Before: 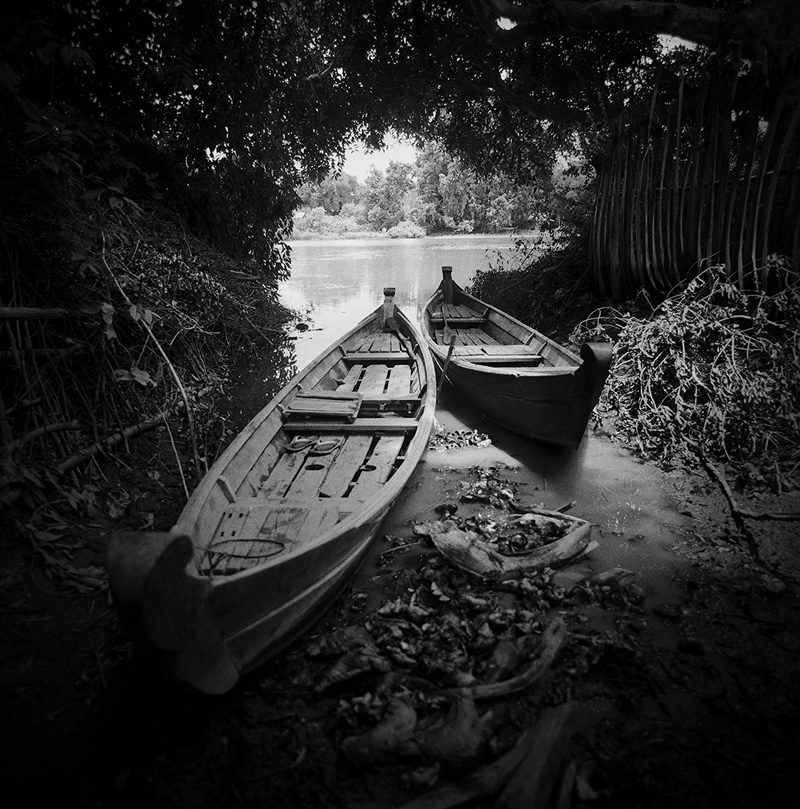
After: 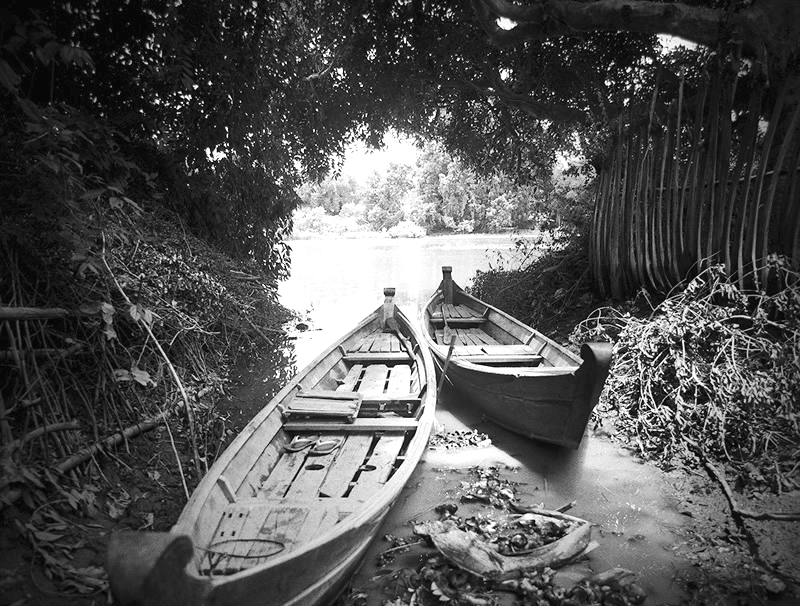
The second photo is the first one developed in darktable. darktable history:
exposure: black level correction 0, exposure 0.9 EV, compensate highlight preservation false
crop: bottom 24.967%
contrast brightness saturation: contrast 0.07, brightness 0.18, saturation 0.4
